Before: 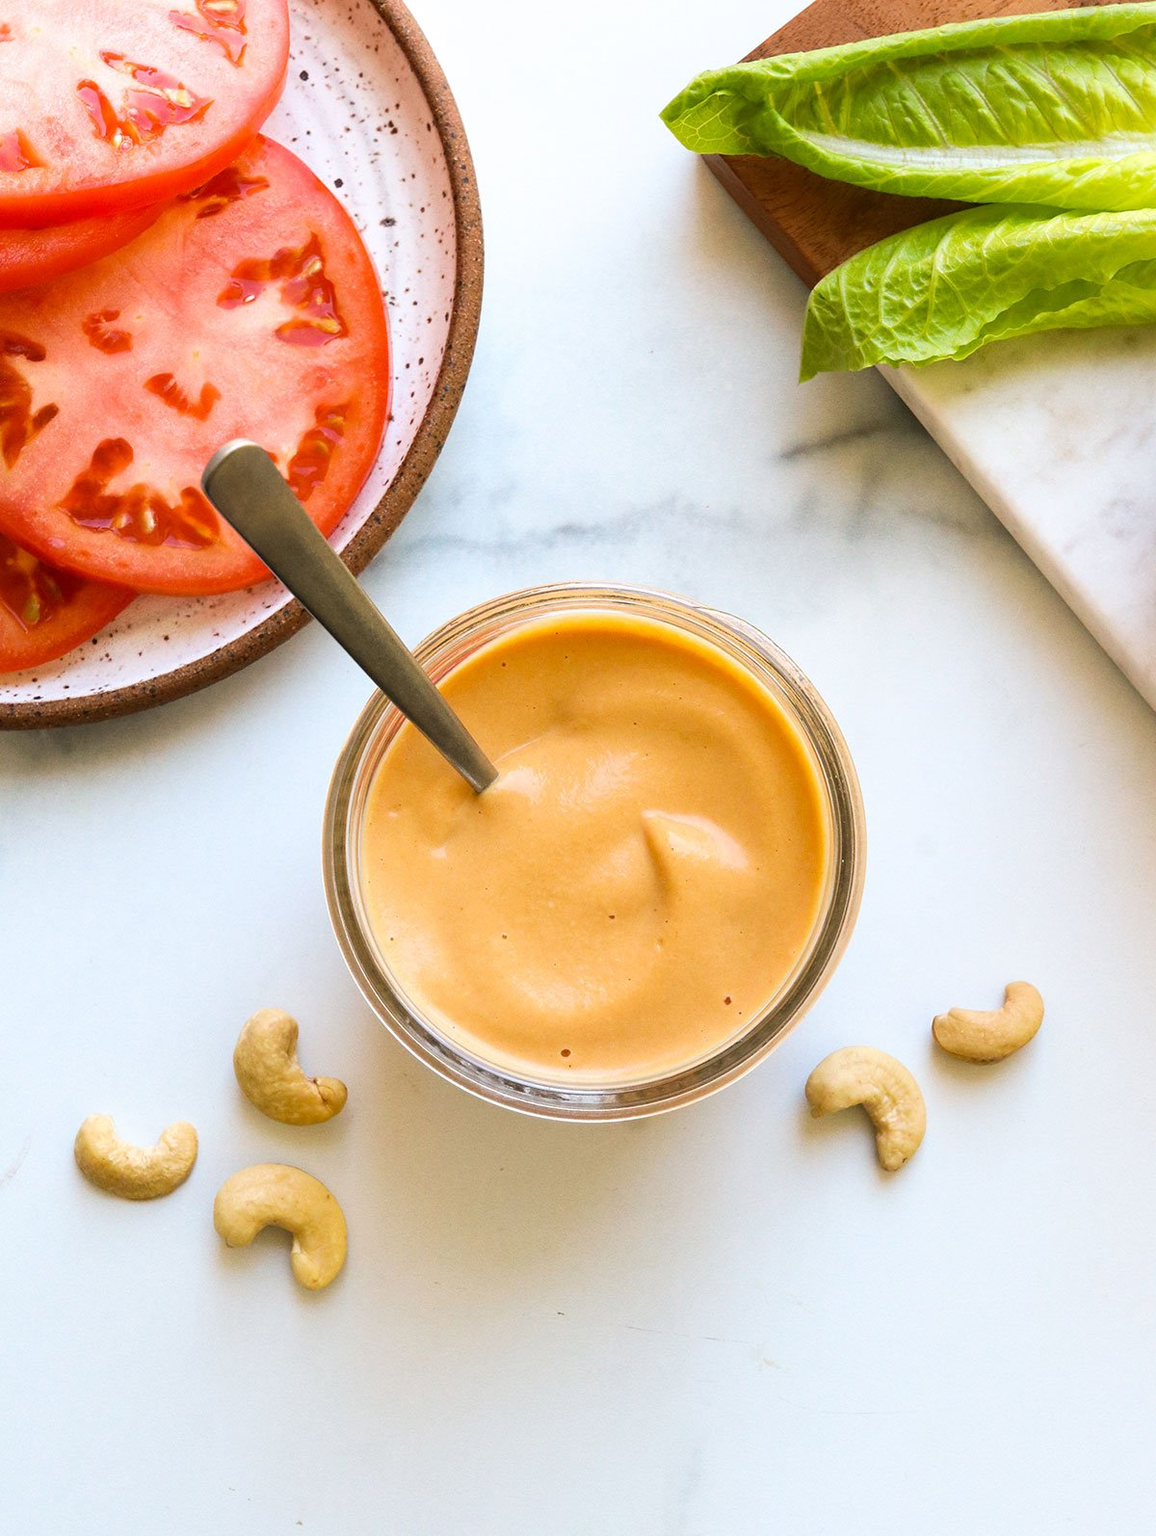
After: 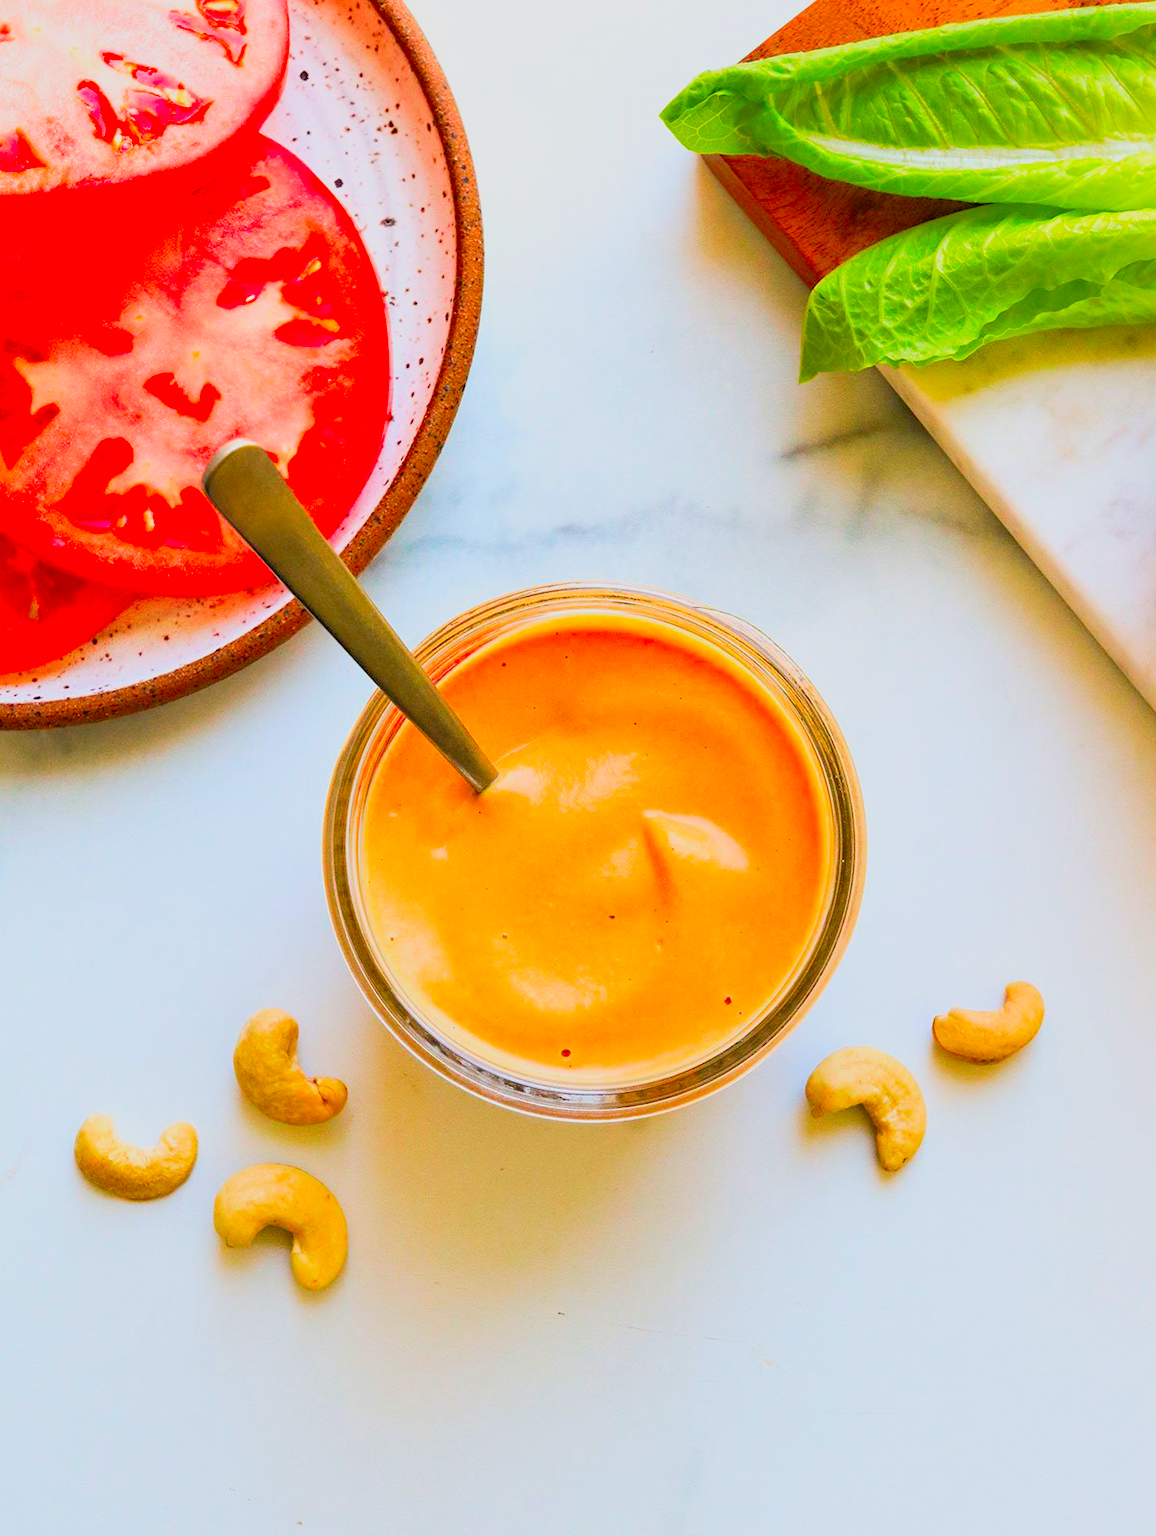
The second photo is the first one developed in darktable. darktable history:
tone equalizer: -7 EV 0.147 EV, -6 EV 0.573 EV, -5 EV 1.16 EV, -4 EV 1.33 EV, -3 EV 1.18 EV, -2 EV 0.6 EV, -1 EV 0.168 EV
color correction: highlights b* -0.057, saturation 2.09
filmic rgb: black relative exposure -5.15 EV, white relative exposure 3.97 EV, hardness 2.88, contrast 1.301, highlights saturation mix -8.62%
